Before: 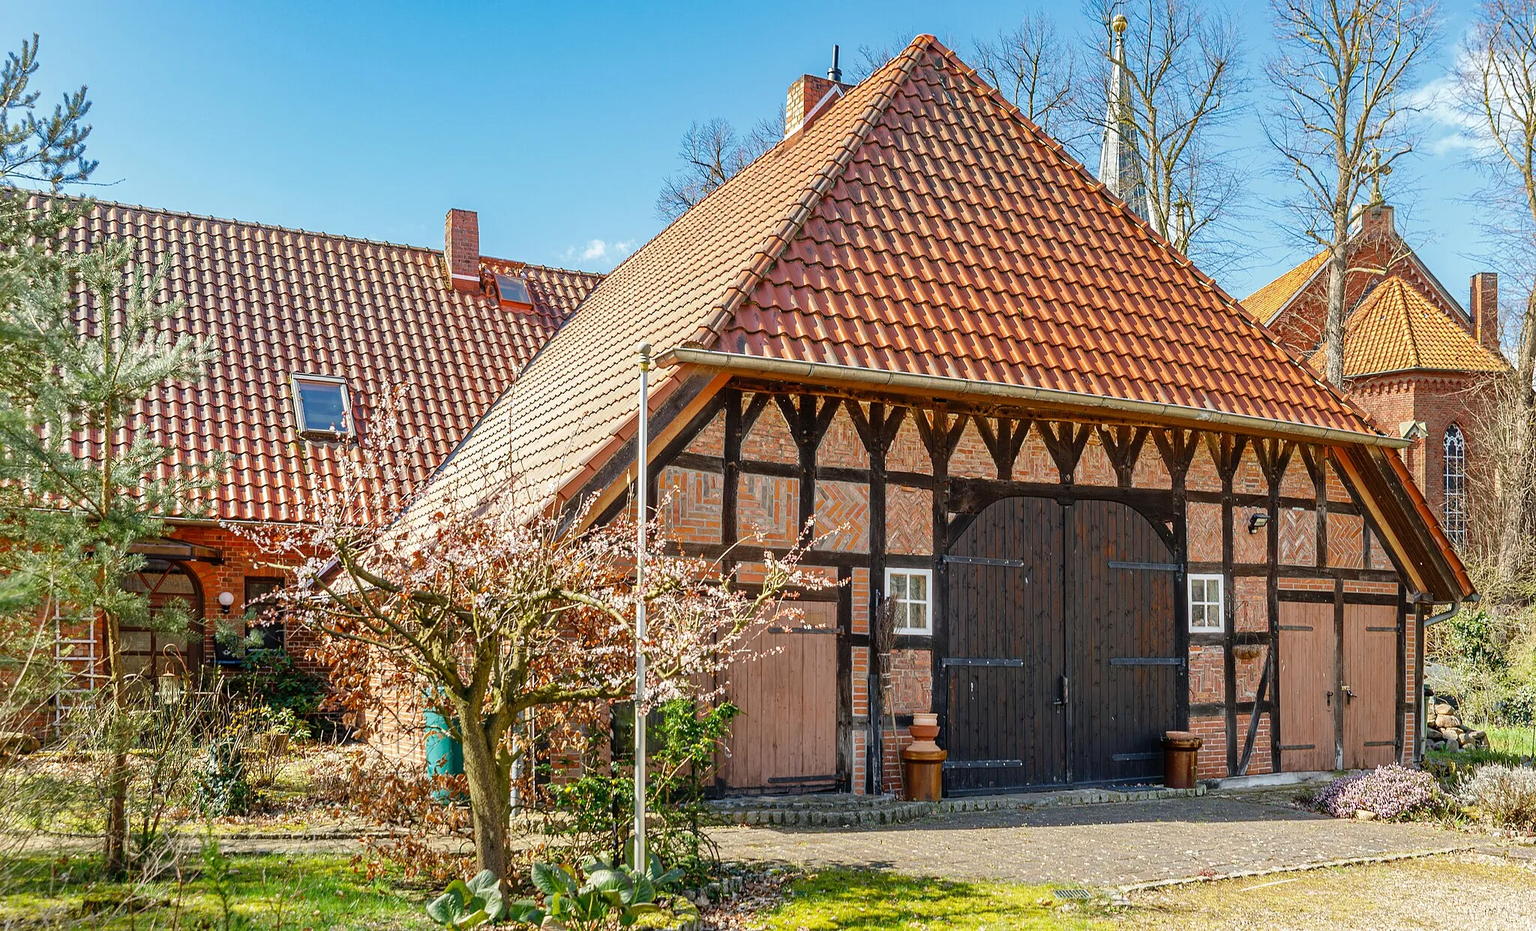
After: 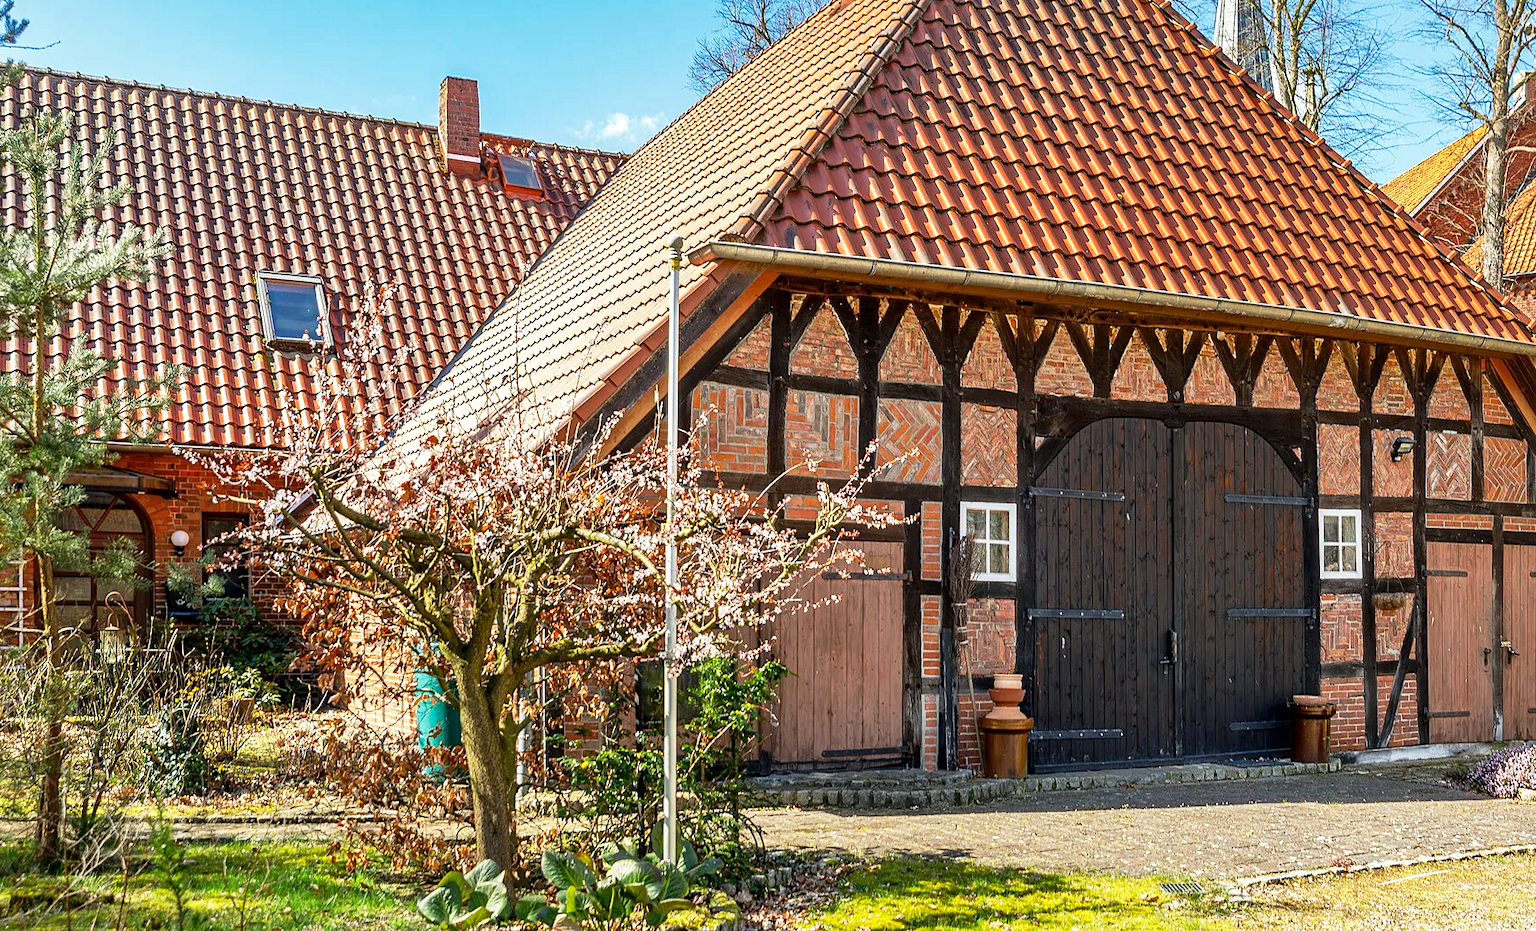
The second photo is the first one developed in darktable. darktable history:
crop and rotate: left 4.871%, top 15.538%, right 10.693%
base curve: curves: ch0 [(0, 0) (0.257, 0.25) (0.482, 0.586) (0.757, 0.871) (1, 1)], preserve colors none
local contrast: mode bilateral grid, contrast 20, coarseness 50, detail 133%, midtone range 0.2
